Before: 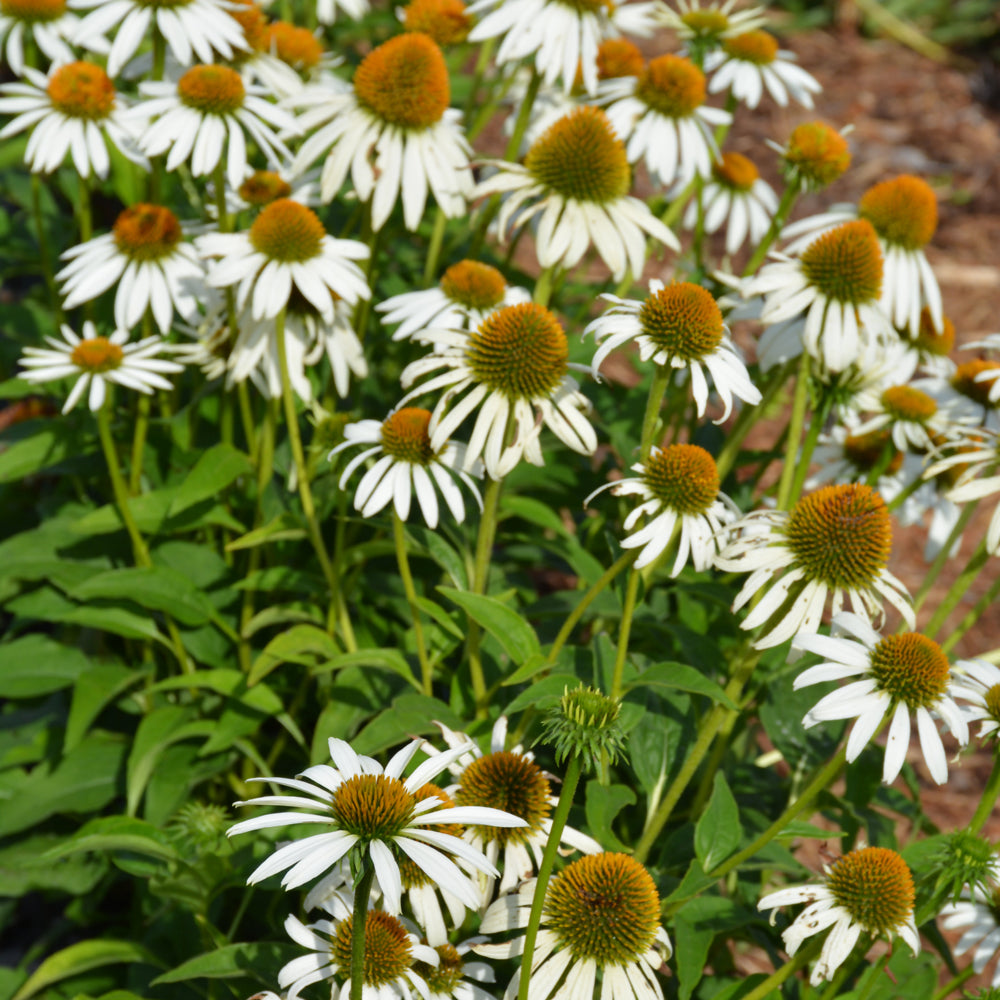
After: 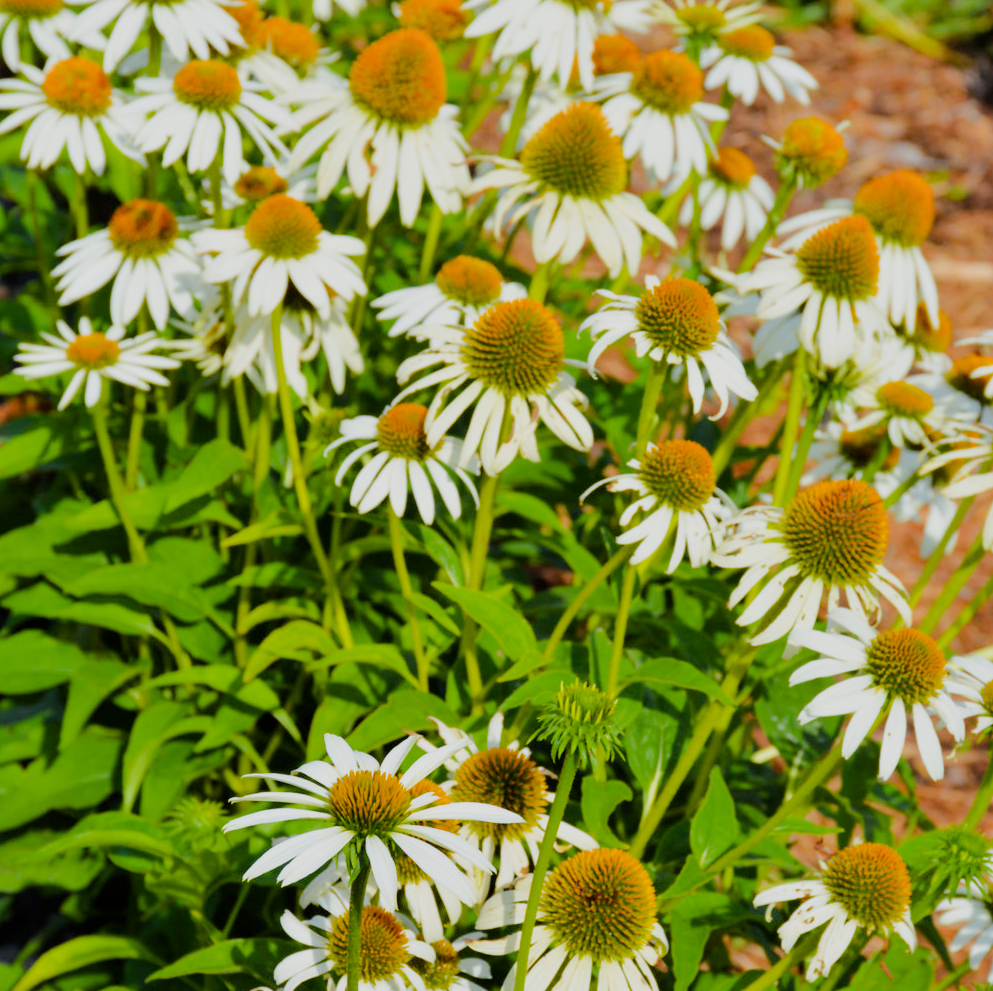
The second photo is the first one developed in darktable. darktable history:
color balance rgb: perceptual saturation grading › global saturation 25%, perceptual brilliance grading › mid-tones 10%, perceptual brilliance grading › shadows 15%, global vibrance 20%
white balance: emerald 1
exposure: exposure 0.6 EV, compensate highlight preservation false
filmic rgb: black relative exposure -7.15 EV, white relative exposure 5.36 EV, hardness 3.02
crop: left 0.434%, top 0.485%, right 0.244%, bottom 0.386%
